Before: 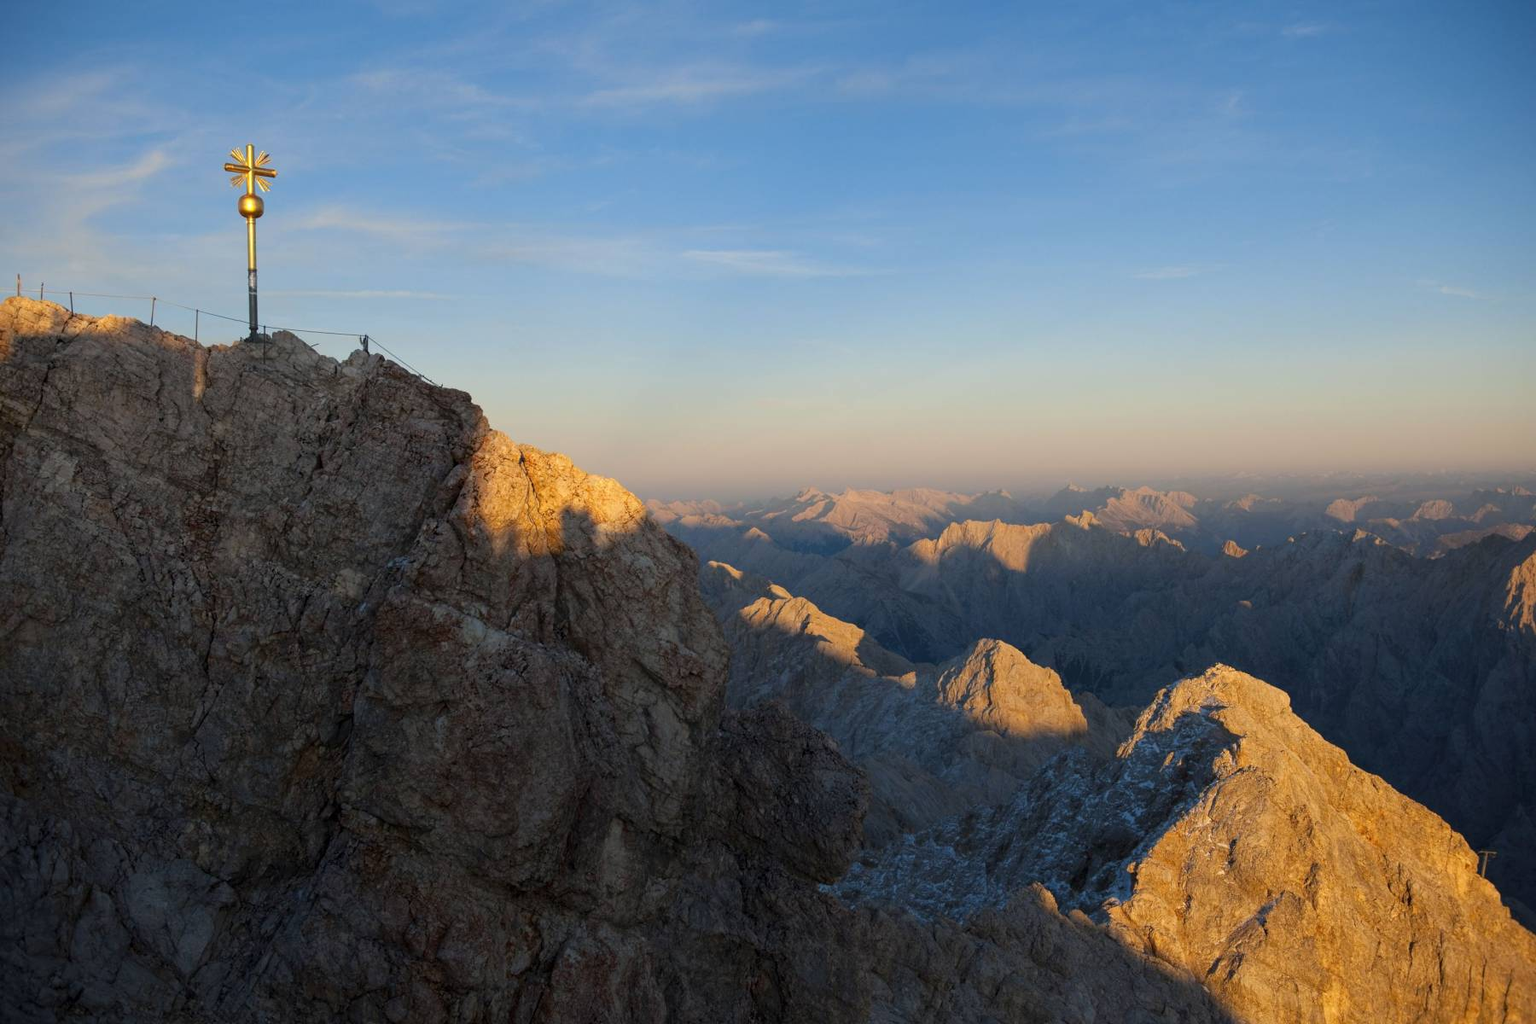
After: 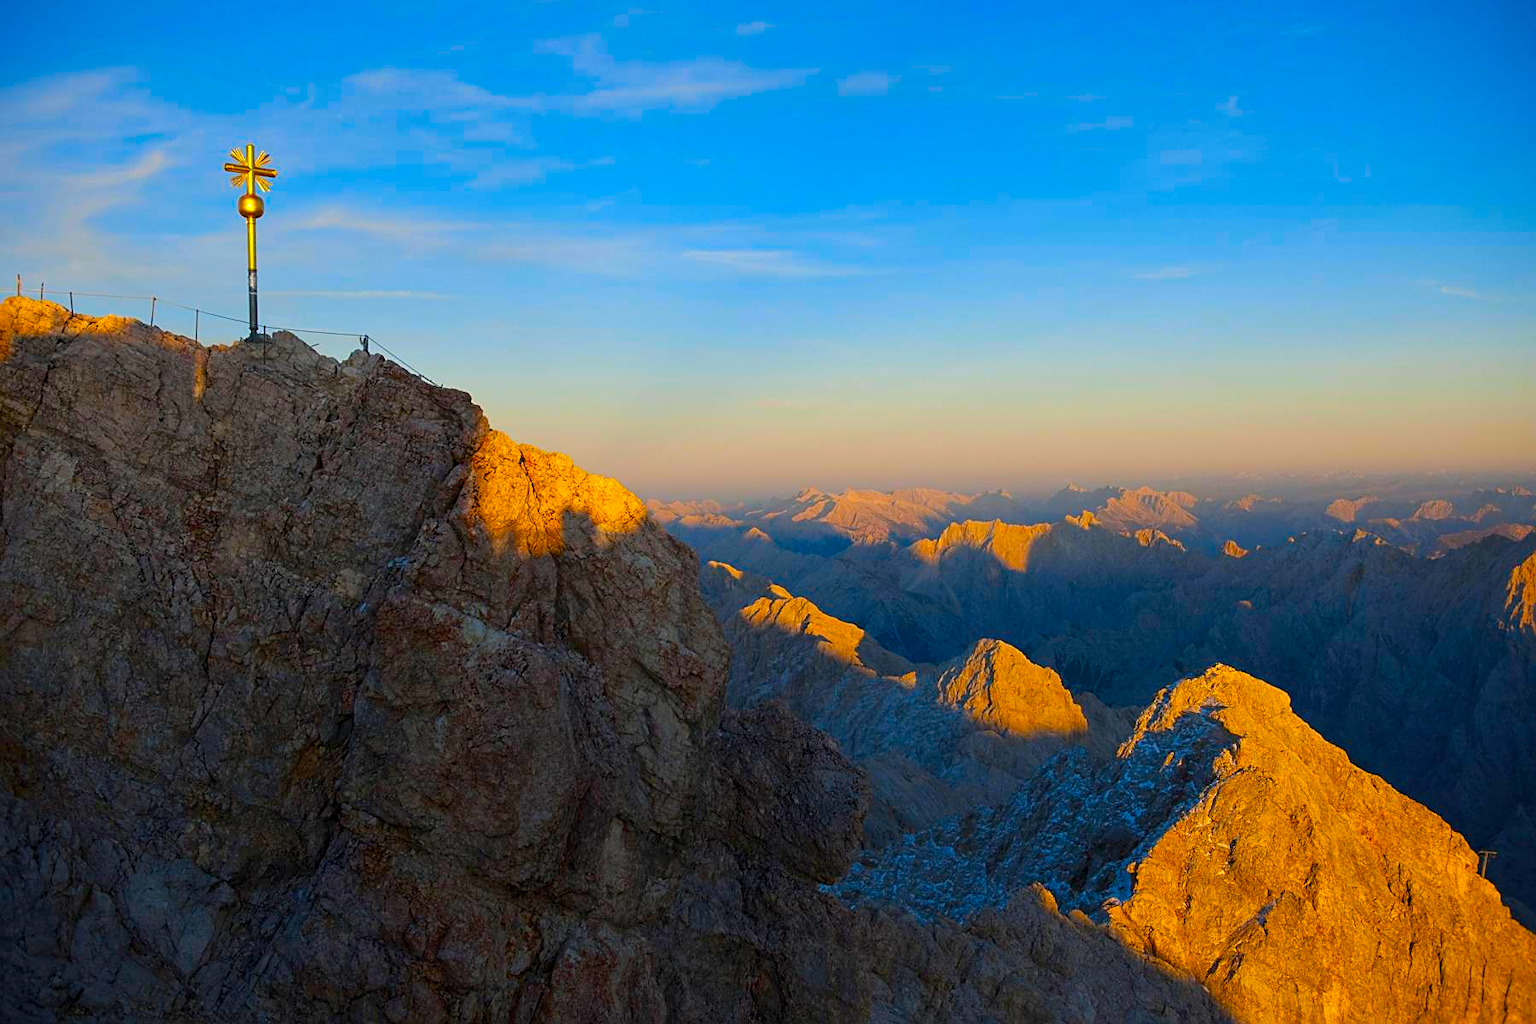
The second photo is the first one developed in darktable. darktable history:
color correction: saturation 1.34
color balance rgb: linear chroma grading › global chroma 15%, perceptual saturation grading › global saturation 30%
sharpen: on, module defaults
